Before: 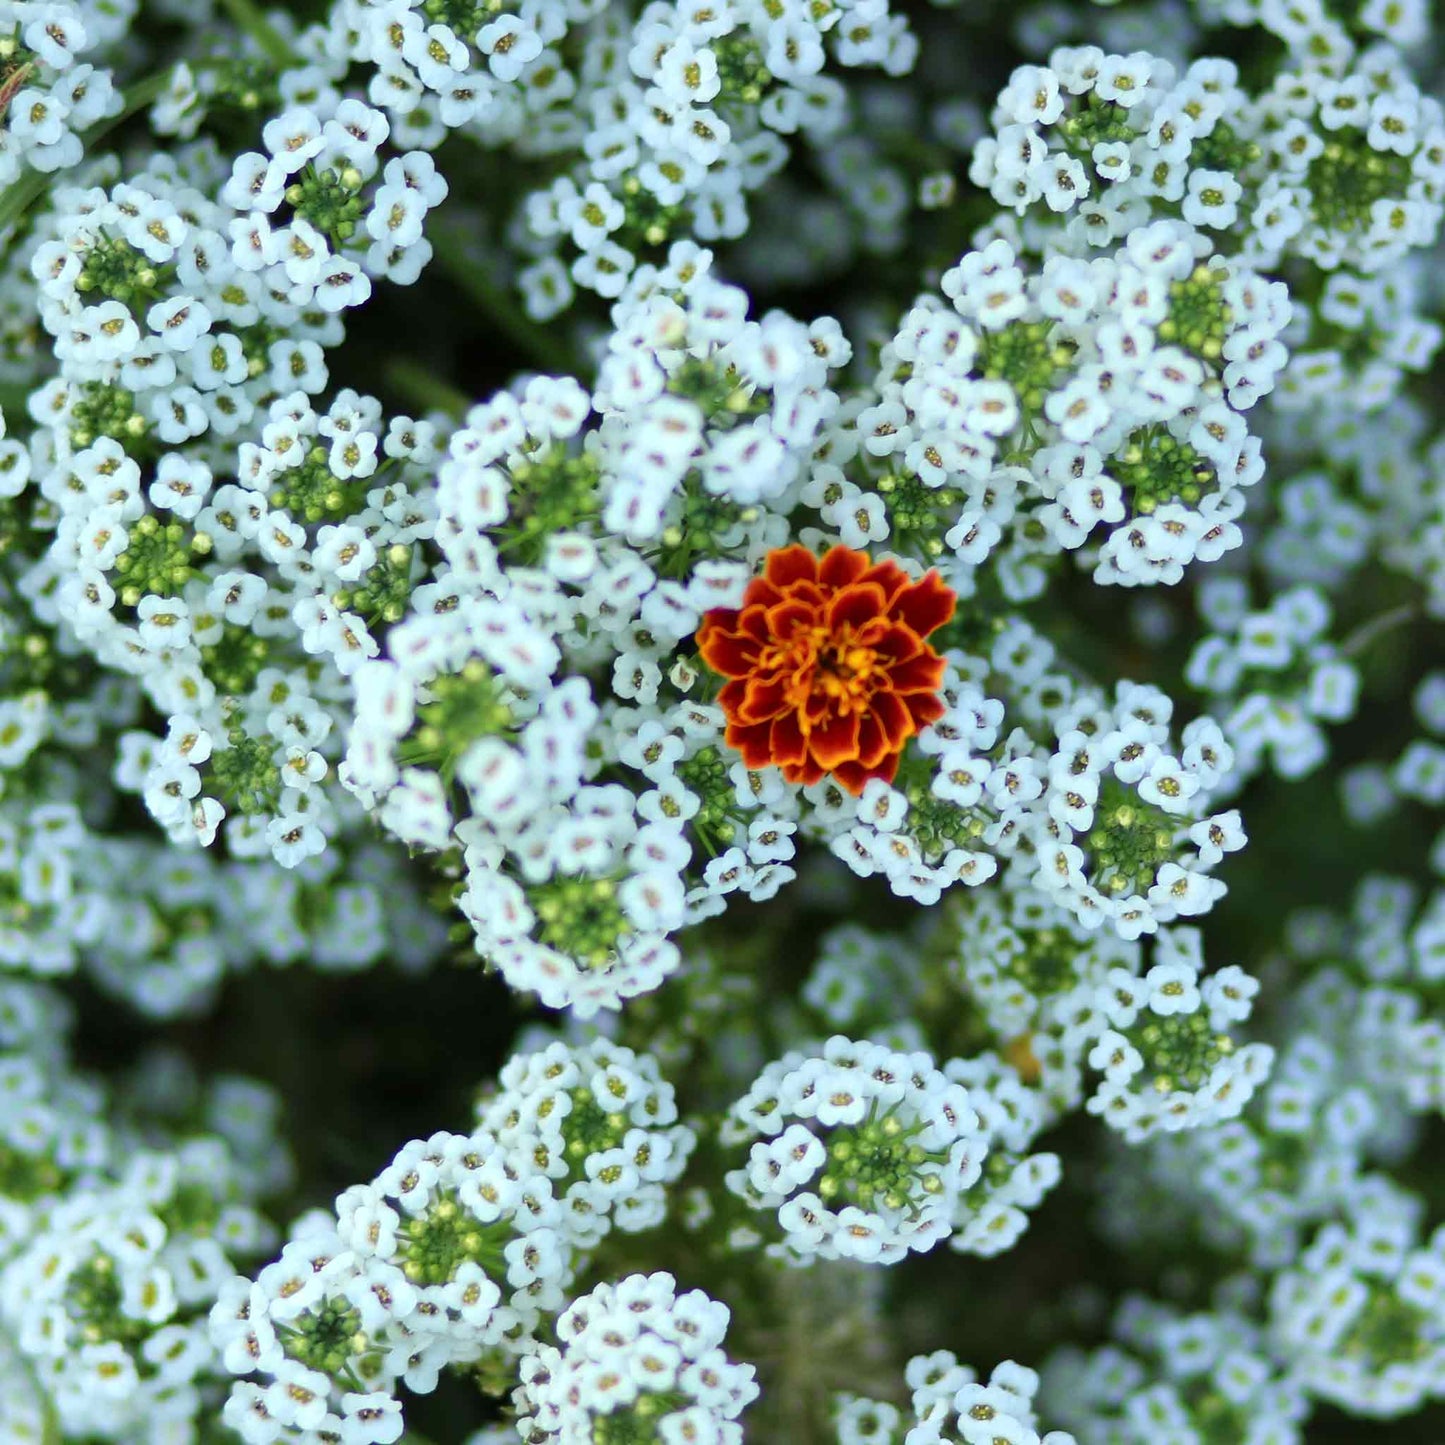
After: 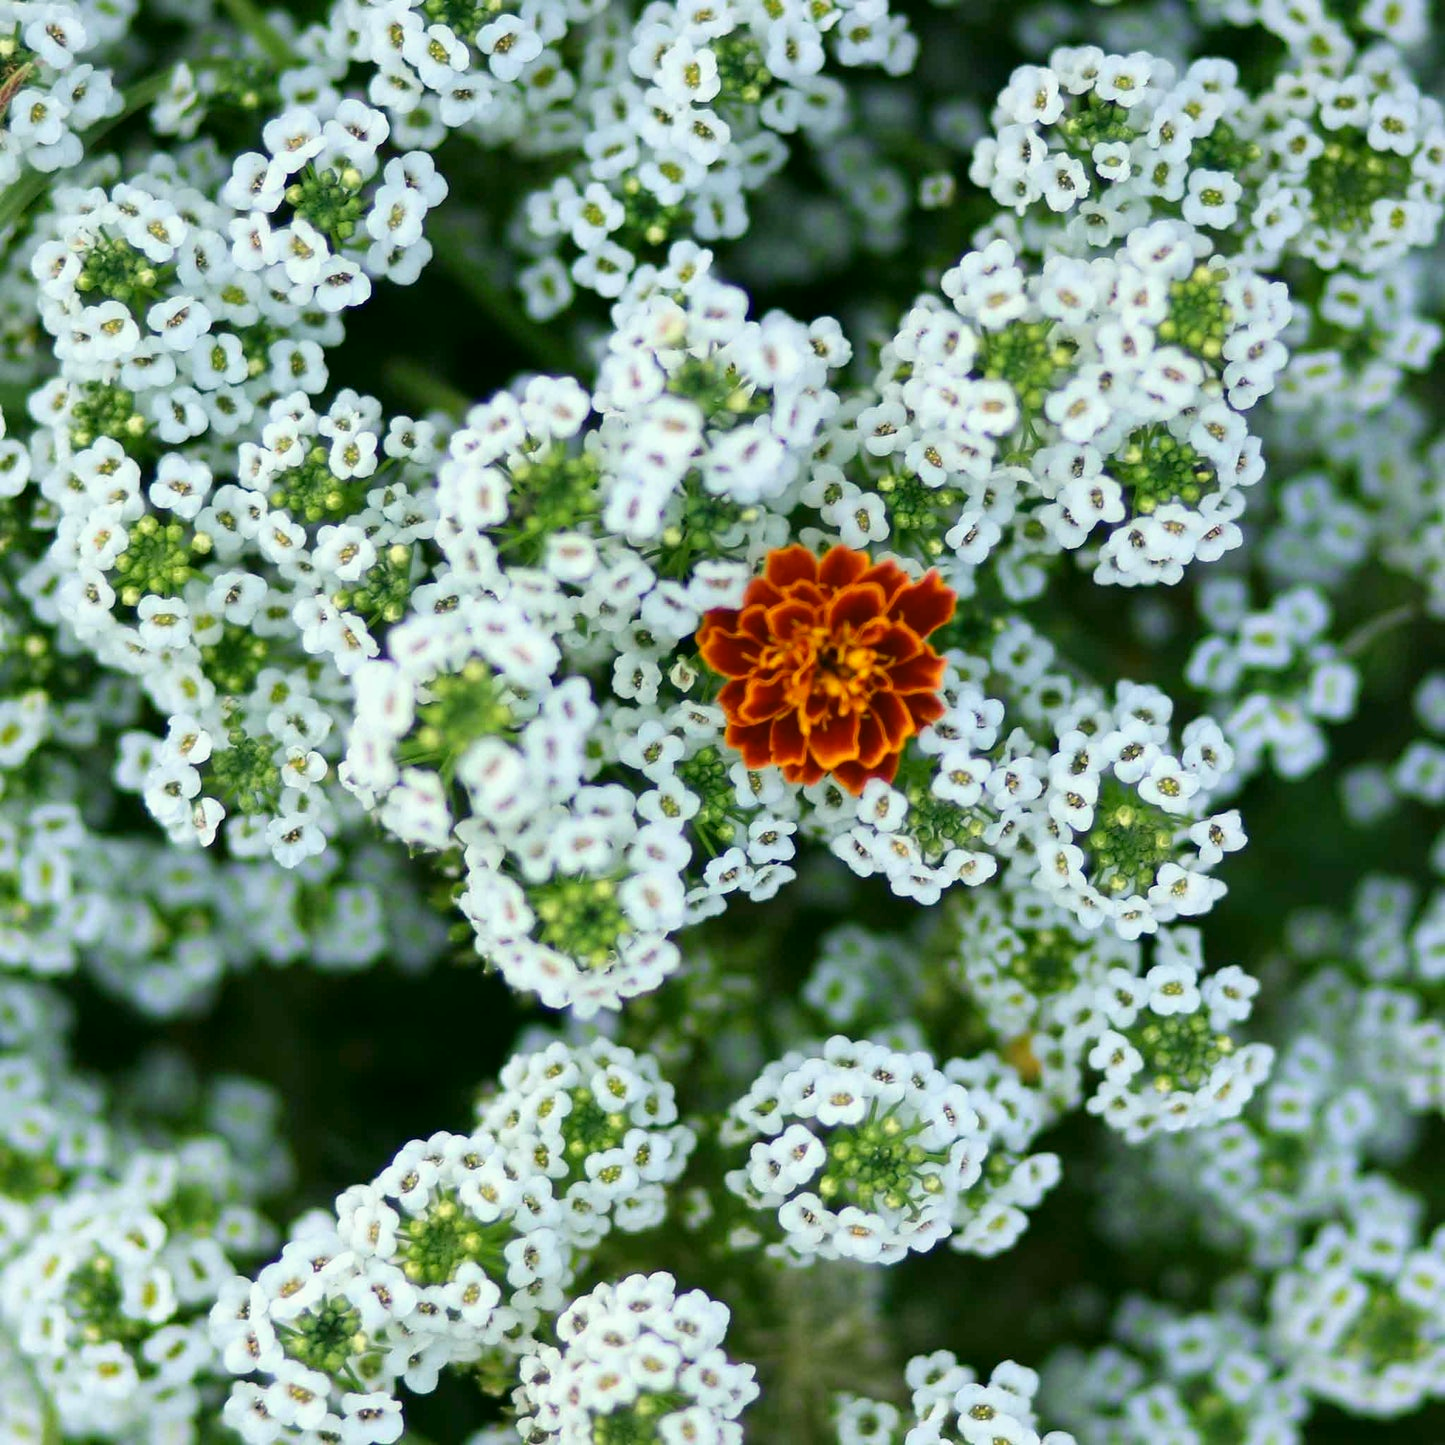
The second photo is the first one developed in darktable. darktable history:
color correction: highlights a* 4.02, highlights b* 4.93, shadows a* -7.91, shadows b* 4.61
contrast brightness saturation: contrast 0.071
